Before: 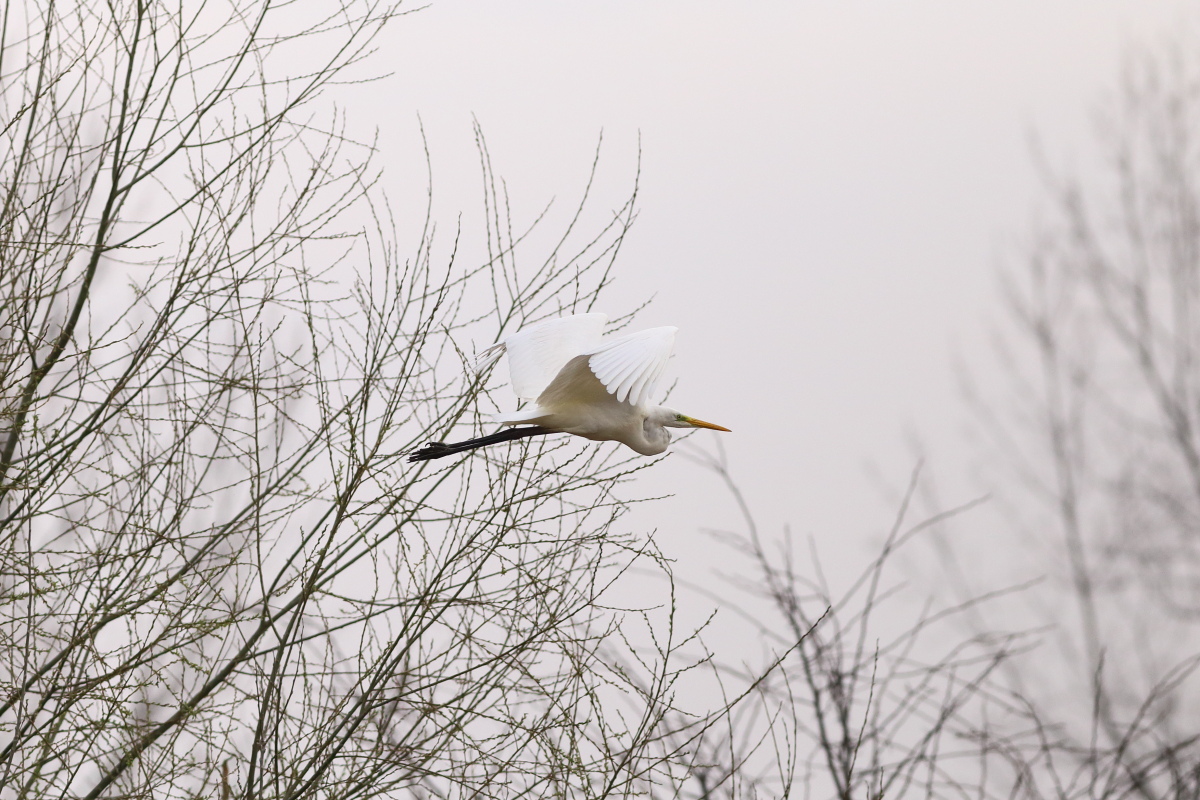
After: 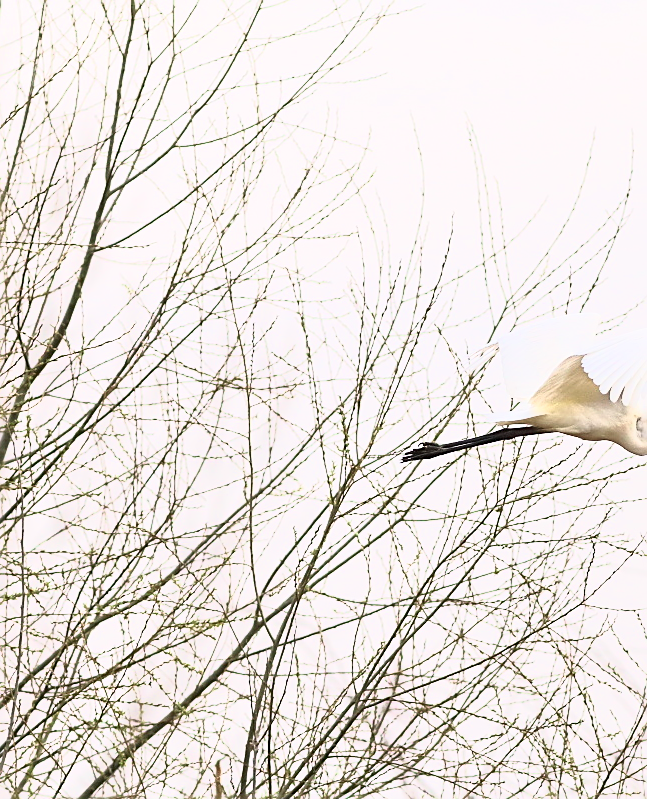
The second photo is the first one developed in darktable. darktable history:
tone equalizer: on, module defaults
tone curve: curves: ch0 [(0, 0) (0.003, 0.005) (0.011, 0.018) (0.025, 0.041) (0.044, 0.072) (0.069, 0.113) (0.1, 0.163) (0.136, 0.221) (0.177, 0.289) (0.224, 0.366) (0.277, 0.452) (0.335, 0.546) (0.399, 0.65) (0.468, 0.763) (0.543, 0.885) (0.623, 0.93) (0.709, 0.946) (0.801, 0.963) (0.898, 0.981) (1, 1)]
sharpen: on, module defaults
crop: left 0.631%, right 45.409%, bottom 0.081%
